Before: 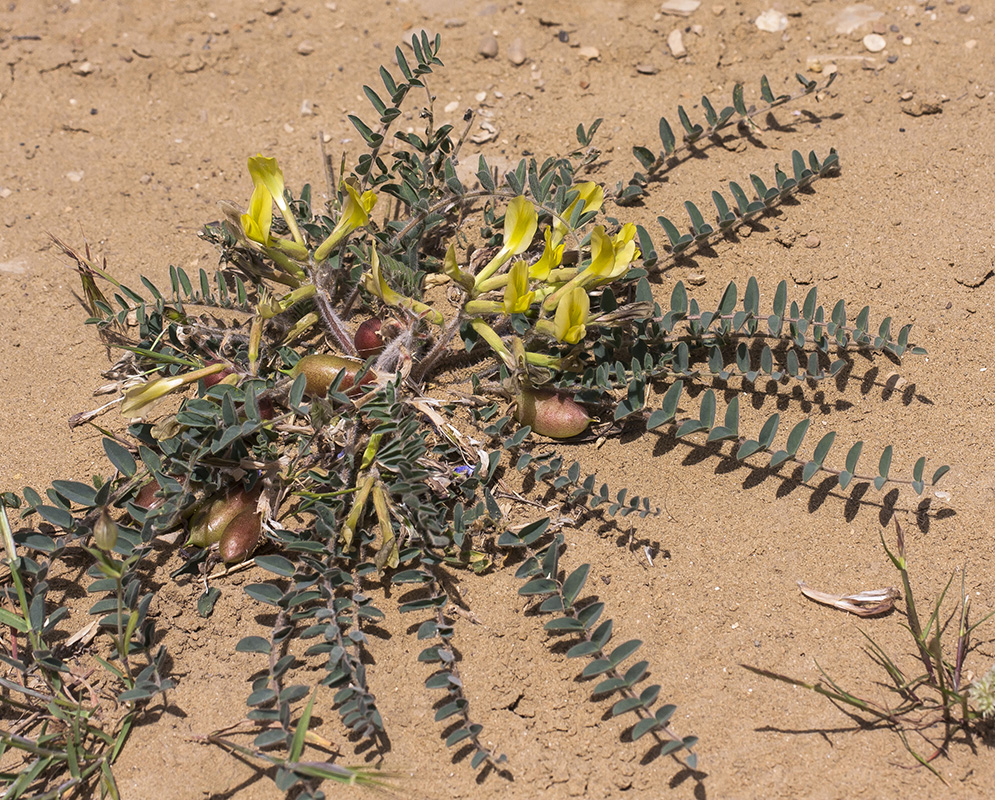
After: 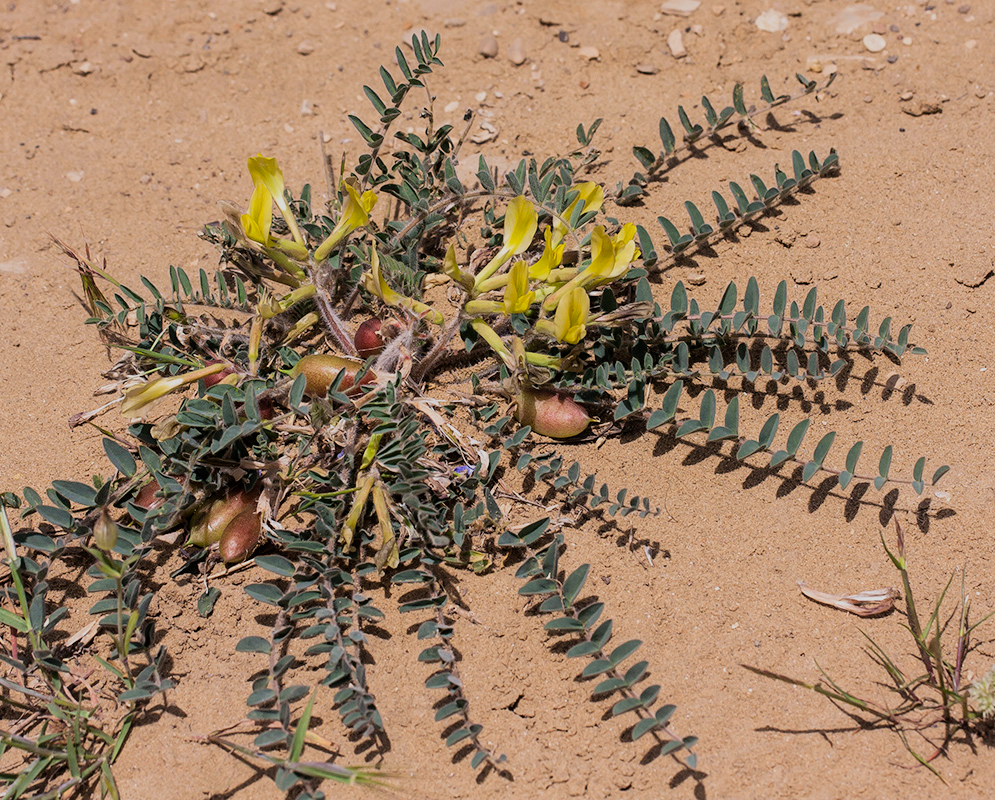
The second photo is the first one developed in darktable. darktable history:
filmic rgb: hardness 4.17
